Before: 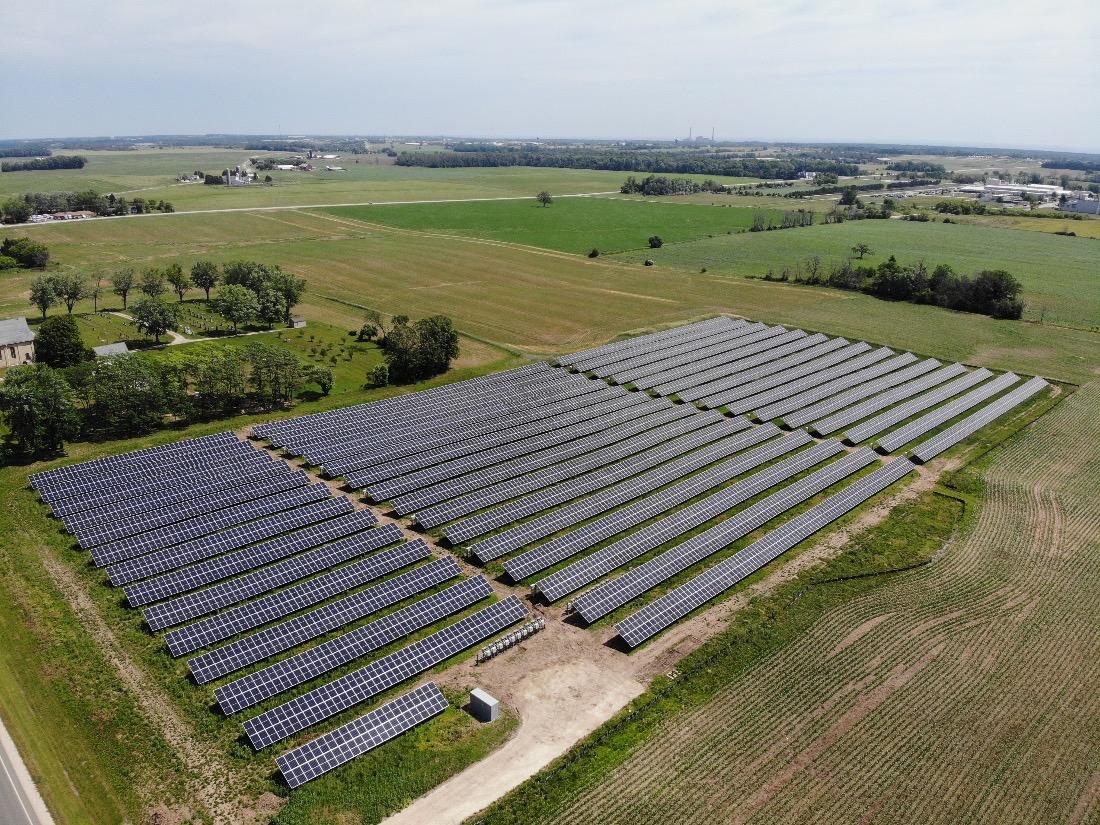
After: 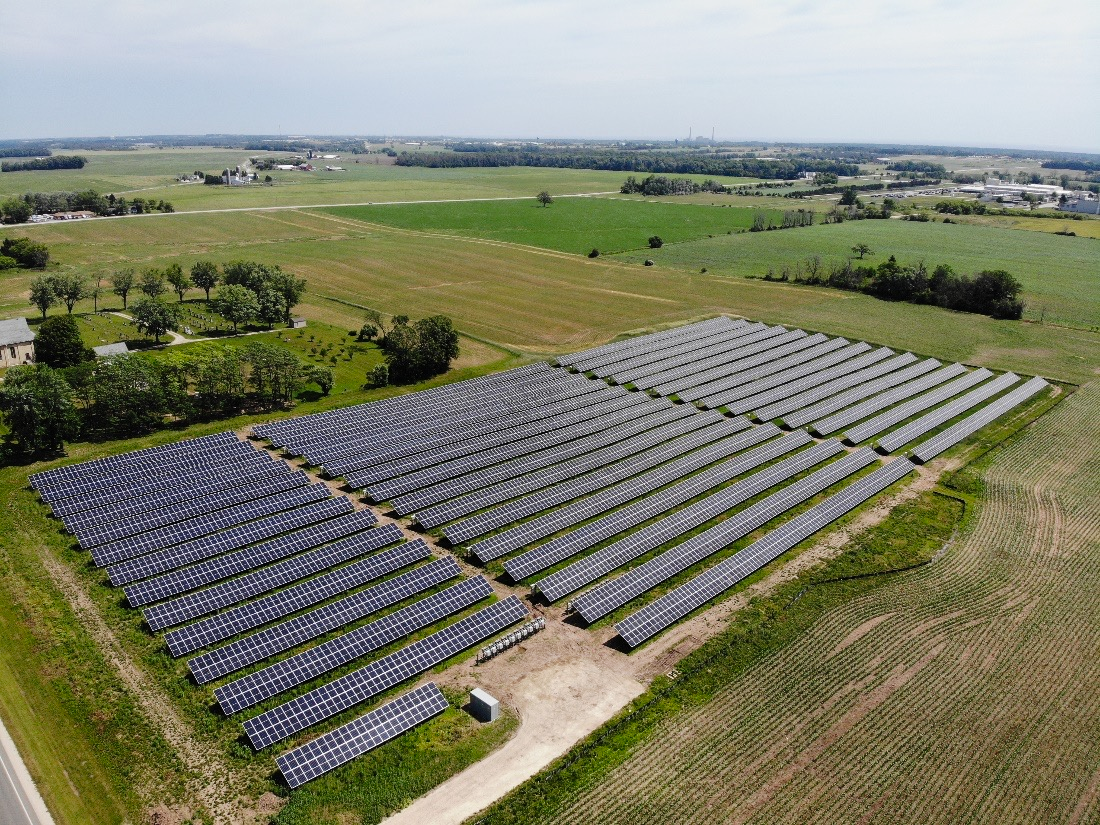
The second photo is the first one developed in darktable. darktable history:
tone curve: curves: ch0 [(0, 0) (0.037, 0.025) (0.131, 0.093) (0.275, 0.256) (0.497, 0.51) (0.617, 0.643) (0.704, 0.732) (0.813, 0.832) (0.911, 0.925) (0.997, 0.995)]; ch1 [(0, 0) (0.301, 0.3) (0.444, 0.45) (0.493, 0.495) (0.507, 0.503) (0.534, 0.533) (0.582, 0.58) (0.658, 0.693) (0.746, 0.77) (1, 1)]; ch2 [(0, 0) (0.246, 0.233) (0.36, 0.352) (0.415, 0.418) (0.476, 0.492) (0.502, 0.504) (0.525, 0.518) (0.539, 0.544) (0.586, 0.602) (0.634, 0.651) (0.706, 0.727) (0.853, 0.852) (1, 0.951)], preserve colors none
